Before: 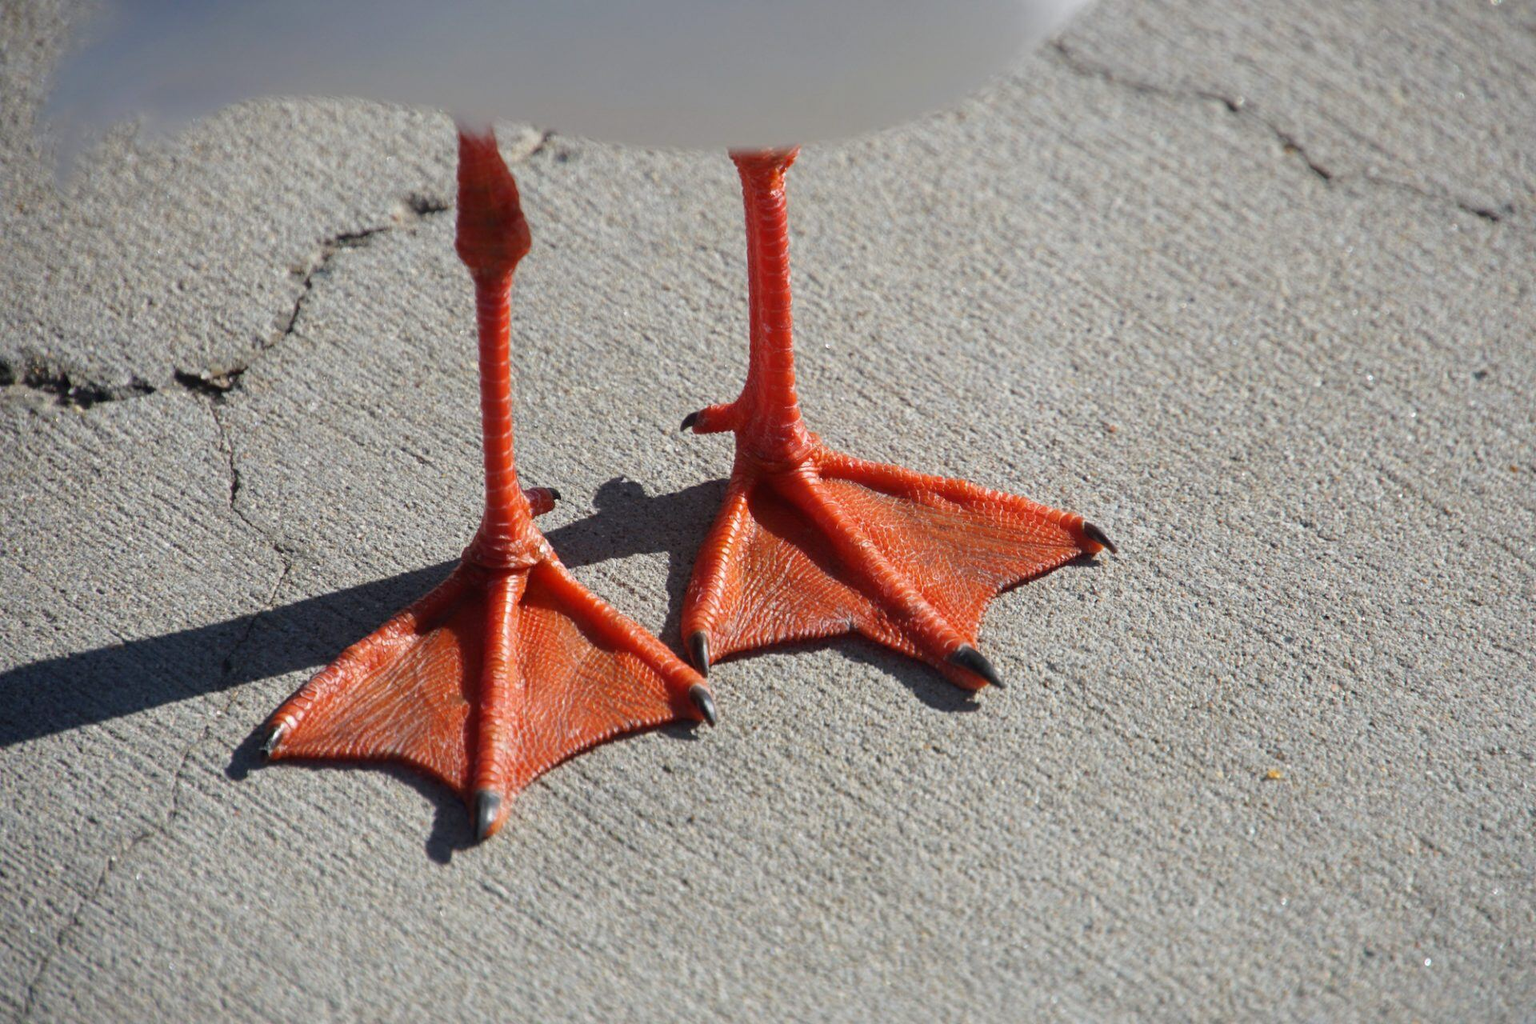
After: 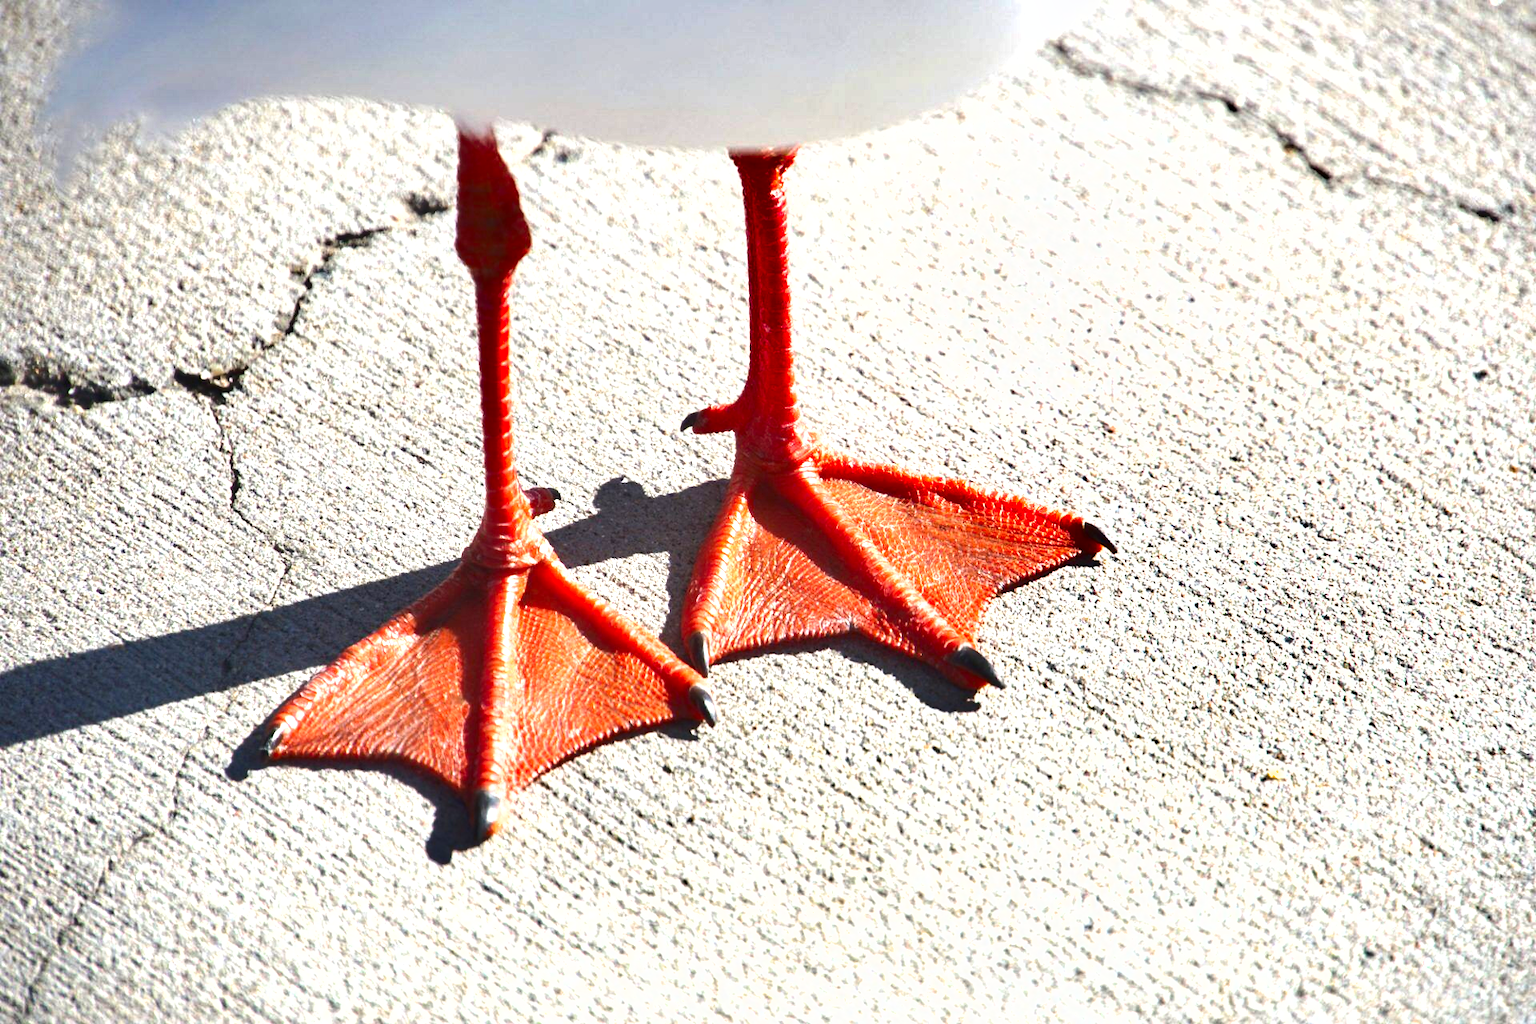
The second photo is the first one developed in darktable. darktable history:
exposure: black level correction 0, exposure 1.519 EV, compensate exposure bias true, compensate highlight preservation false
shadows and highlights: soften with gaussian
